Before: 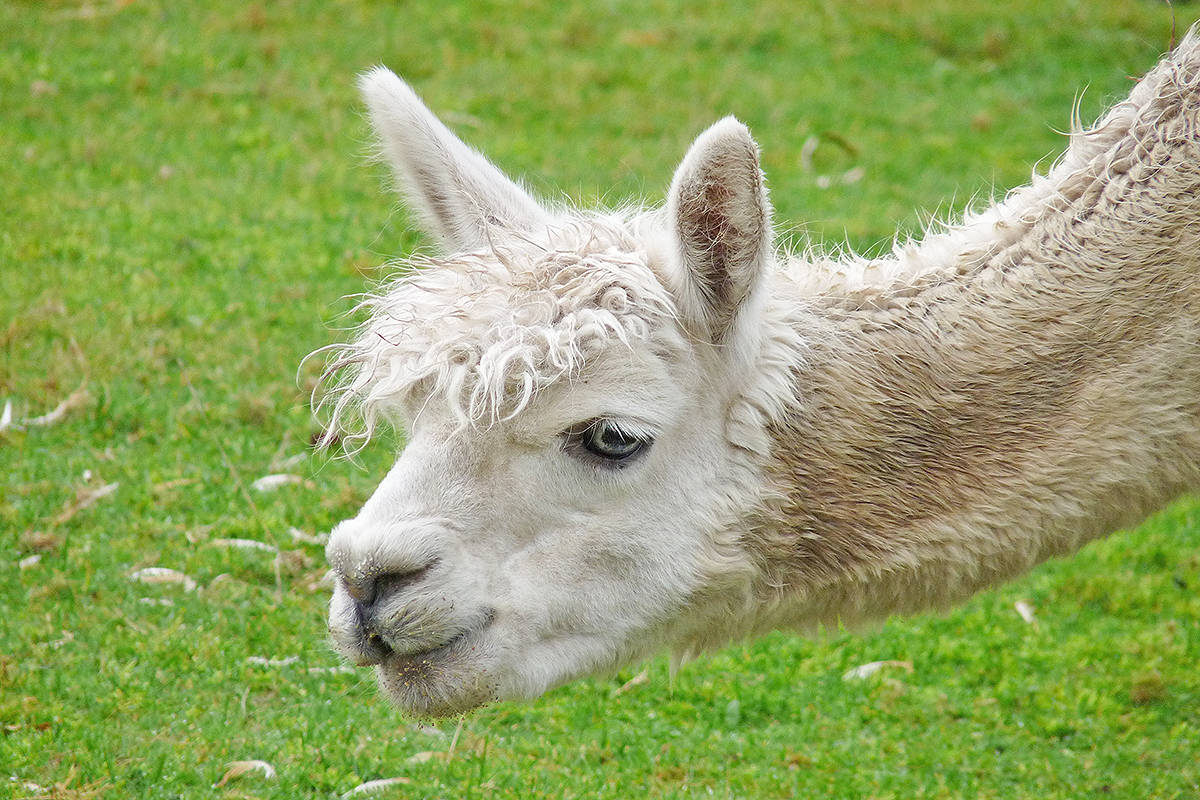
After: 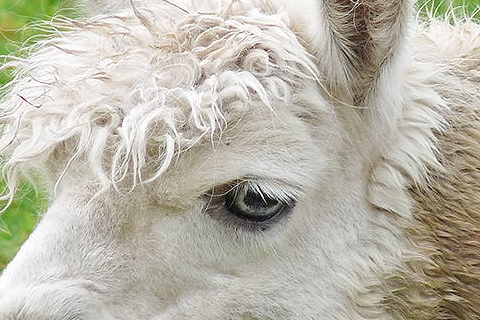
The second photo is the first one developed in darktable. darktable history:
crop: left 29.906%, top 29.873%, right 30.043%, bottom 30.098%
